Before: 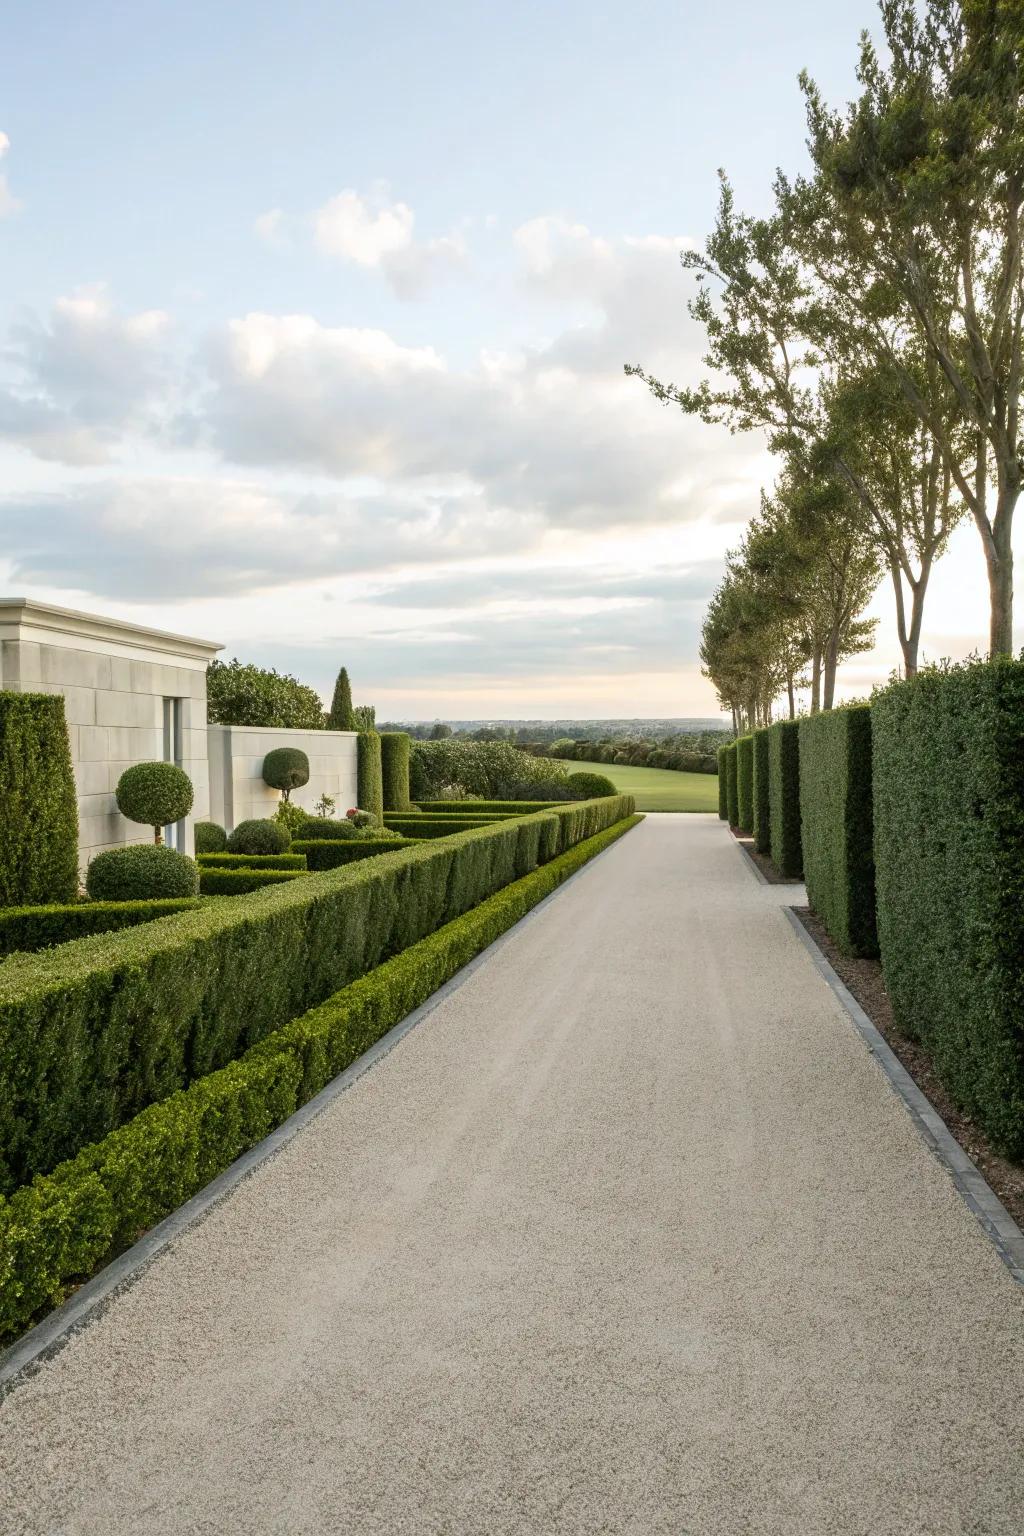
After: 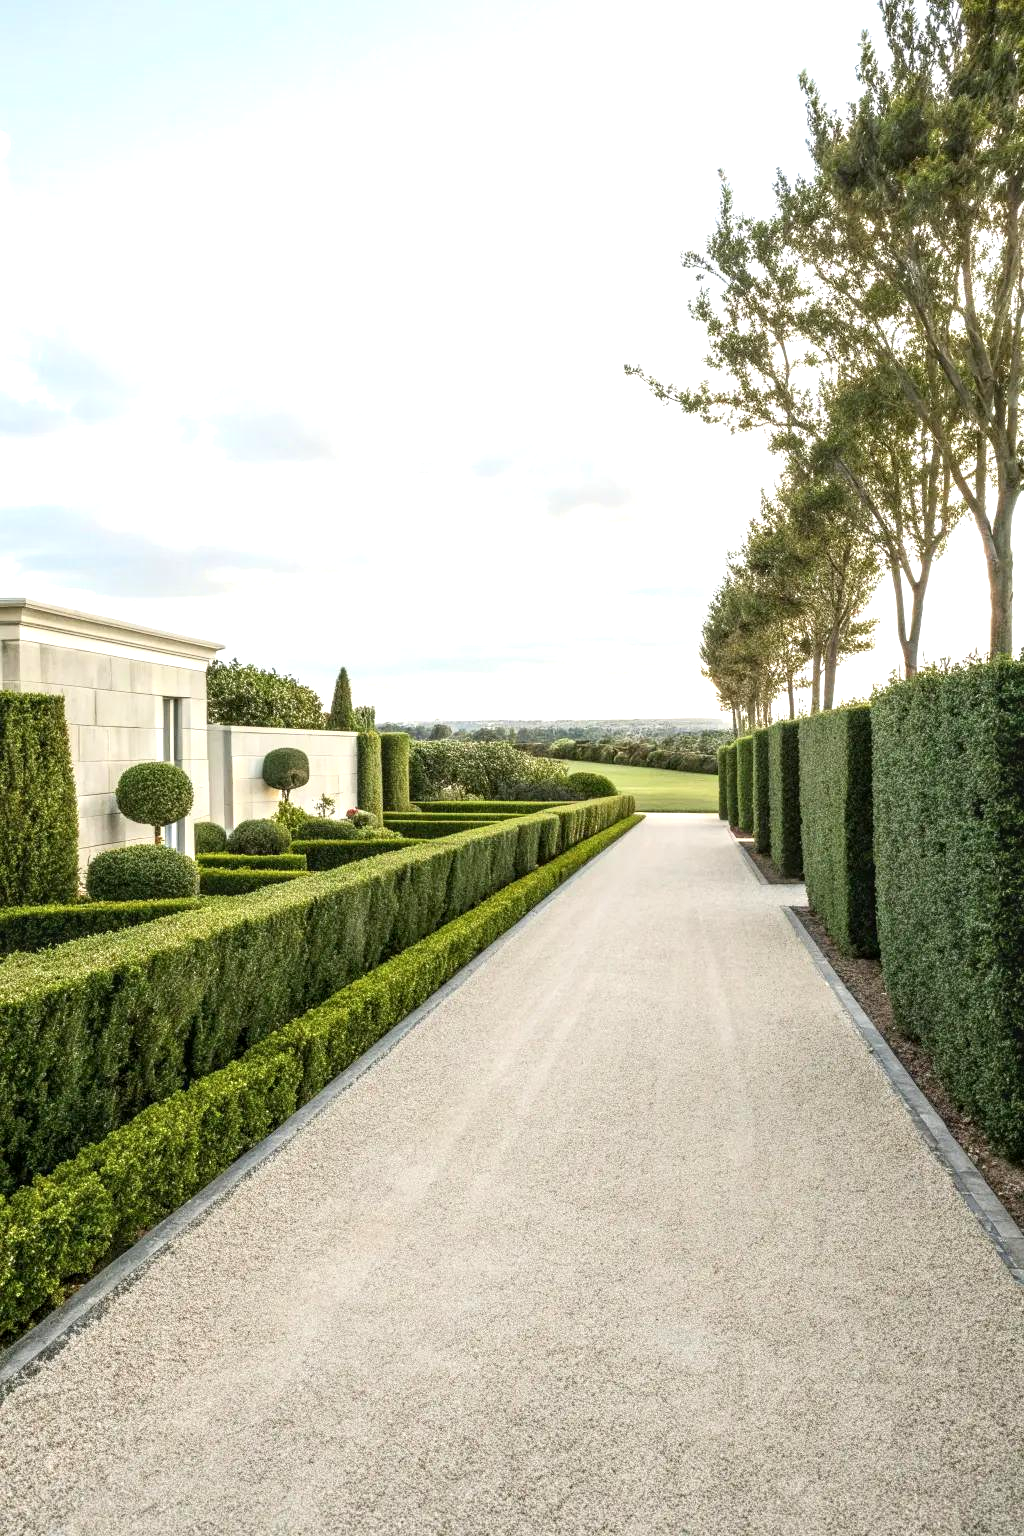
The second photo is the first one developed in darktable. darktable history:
shadows and highlights: shadows -30, highlights 30
local contrast: on, module defaults
exposure: exposure 0.657 EV, compensate highlight preservation false
